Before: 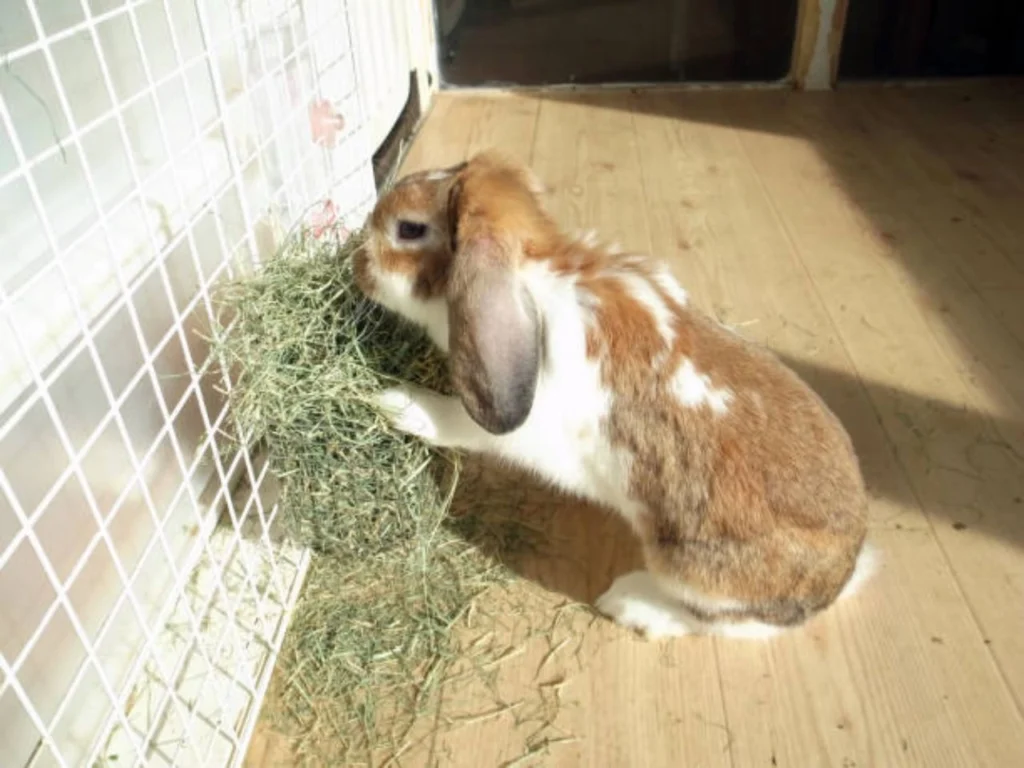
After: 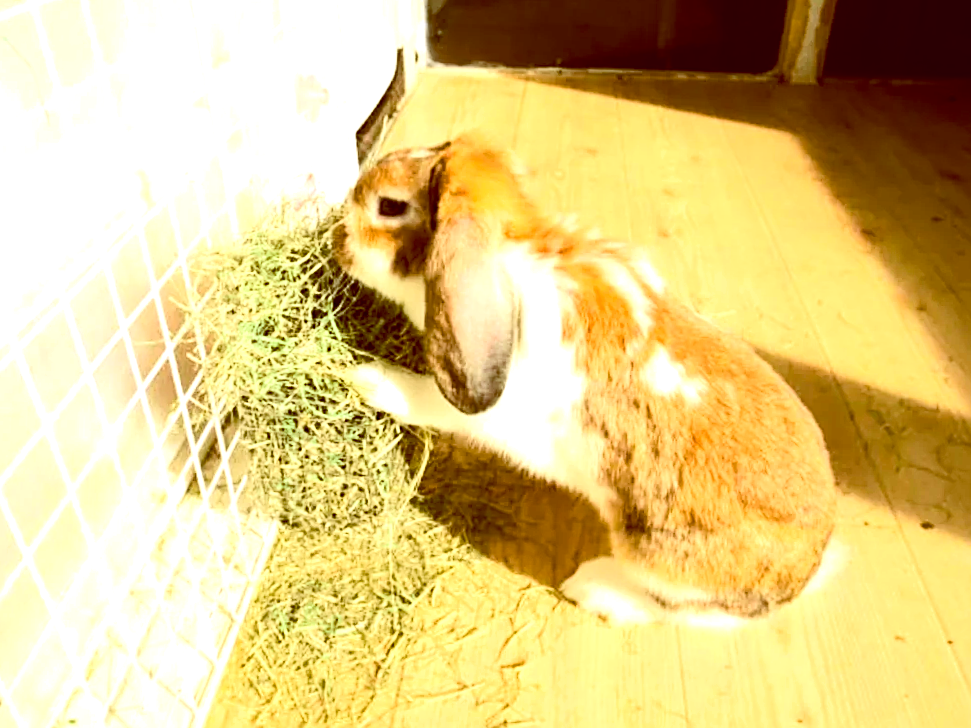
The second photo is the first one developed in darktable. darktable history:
color balance: lift [1, 1.011, 0.999, 0.989], gamma [1.109, 1.045, 1.039, 0.955], gain [0.917, 0.936, 0.952, 1.064], contrast 2.32%, contrast fulcrum 19%, output saturation 101%
white balance: red 1.045, blue 0.932
sharpen: on, module defaults
tone curve: curves: ch0 [(0, 0) (0.055, 0.05) (0.258, 0.287) (0.434, 0.526) (0.517, 0.648) (0.745, 0.874) (1, 1)]; ch1 [(0, 0) (0.346, 0.307) (0.418, 0.383) (0.46, 0.439) (0.482, 0.493) (0.502, 0.503) (0.517, 0.514) (0.55, 0.561) (0.588, 0.603) (0.646, 0.688) (1, 1)]; ch2 [(0, 0) (0.346, 0.34) (0.431, 0.45) (0.485, 0.499) (0.5, 0.503) (0.527, 0.525) (0.545, 0.562) (0.679, 0.706) (1, 1)], color space Lab, independent channels, preserve colors none
tone equalizer: -8 EV -1.08 EV, -7 EV -1.01 EV, -6 EV -0.867 EV, -5 EV -0.578 EV, -3 EV 0.578 EV, -2 EV 0.867 EV, -1 EV 1.01 EV, +0 EV 1.08 EV, edges refinement/feathering 500, mask exposure compensation -1.57 EV, preserve details no
shadows and highlights: shadows 25, highlights -25
color balance rgb: perceptual saturation grading › global saturation 25%, global vibrance 20%
crop and rotate: angle -2.38°
